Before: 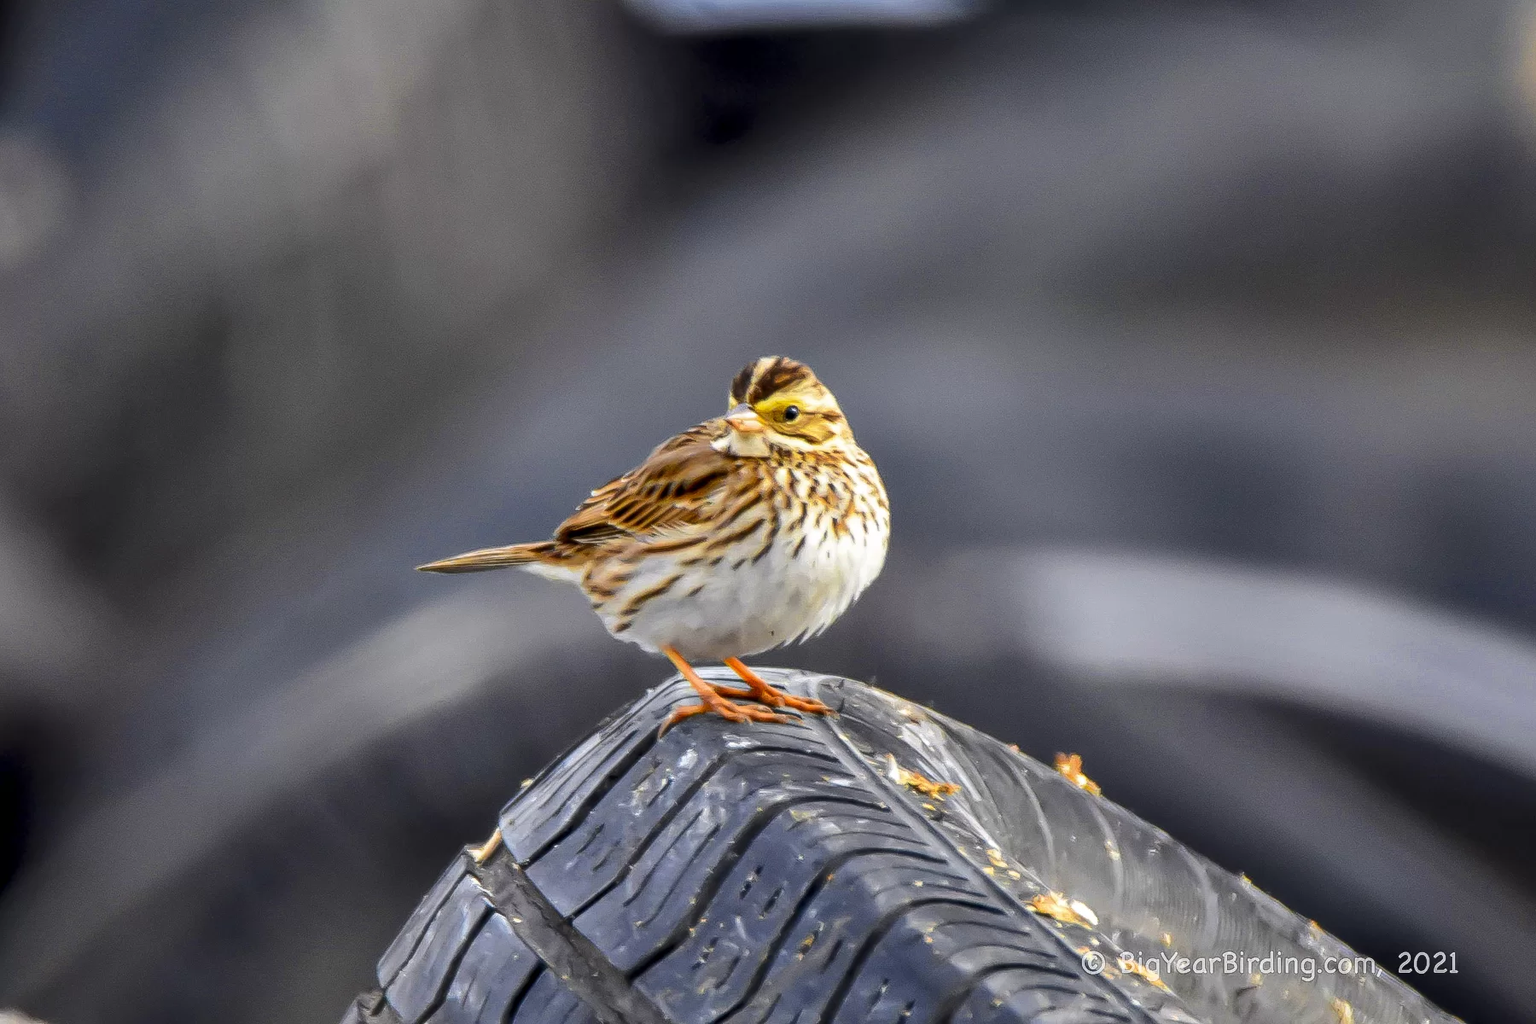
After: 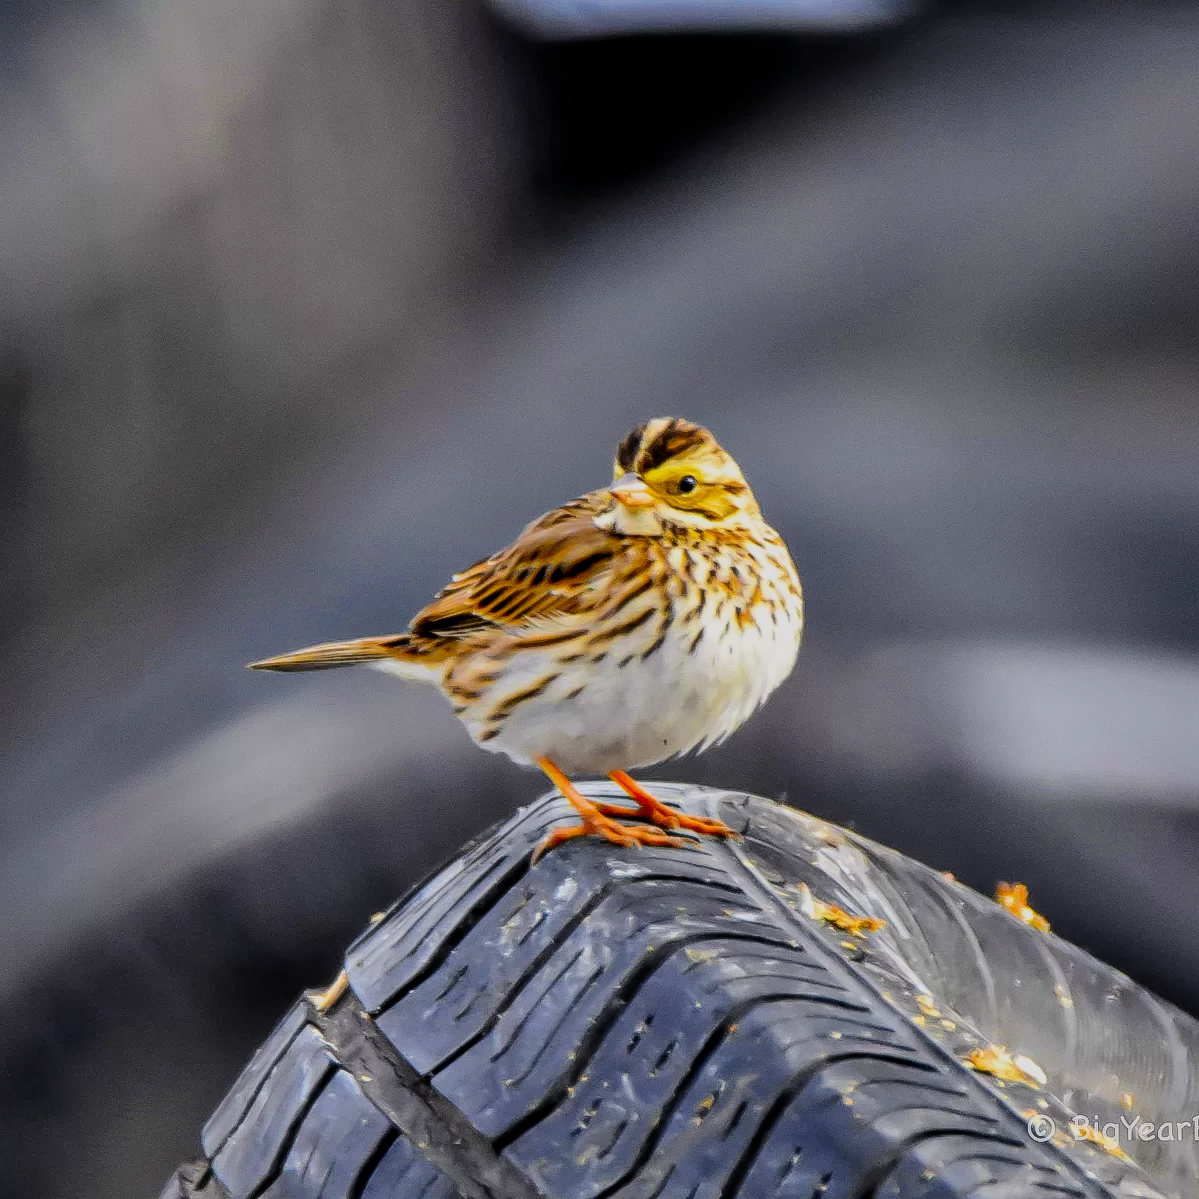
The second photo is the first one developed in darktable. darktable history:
crop and rotate: left 13.342%, right 19.991%
filmic rgb: black relative exposure -7.6 EV, white relative exposure 4.64 EV, threshold 3 EV, target black luminance 0%, hardness 3.55, latitude 50.51%, contrast 1.033, highlights saturation mix 10%, shadows ↔ highlights balance -0.198%, color science v4 (2020), enable highlight reconstruction true
